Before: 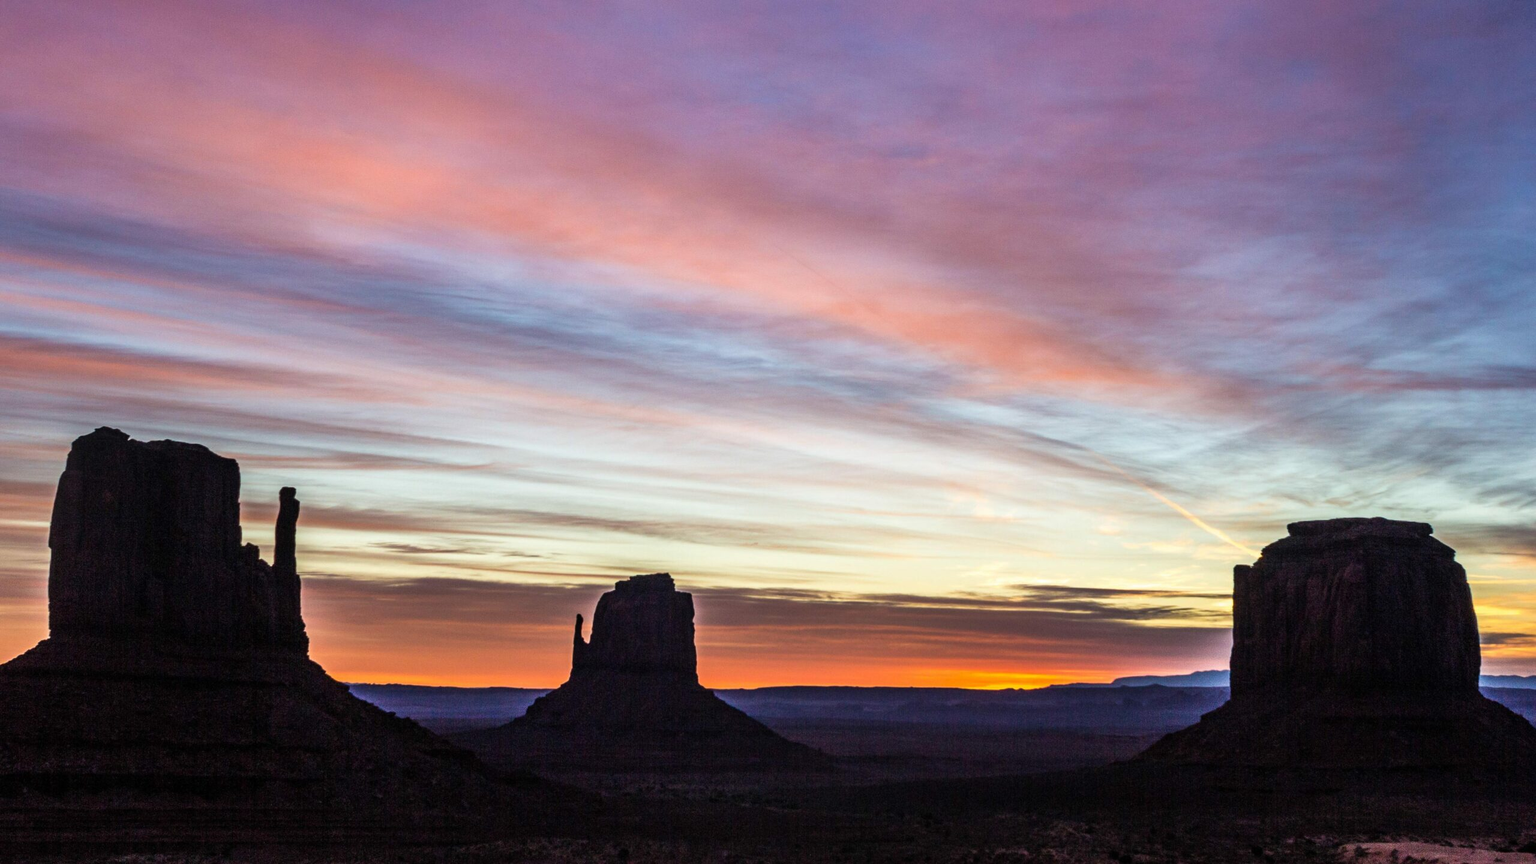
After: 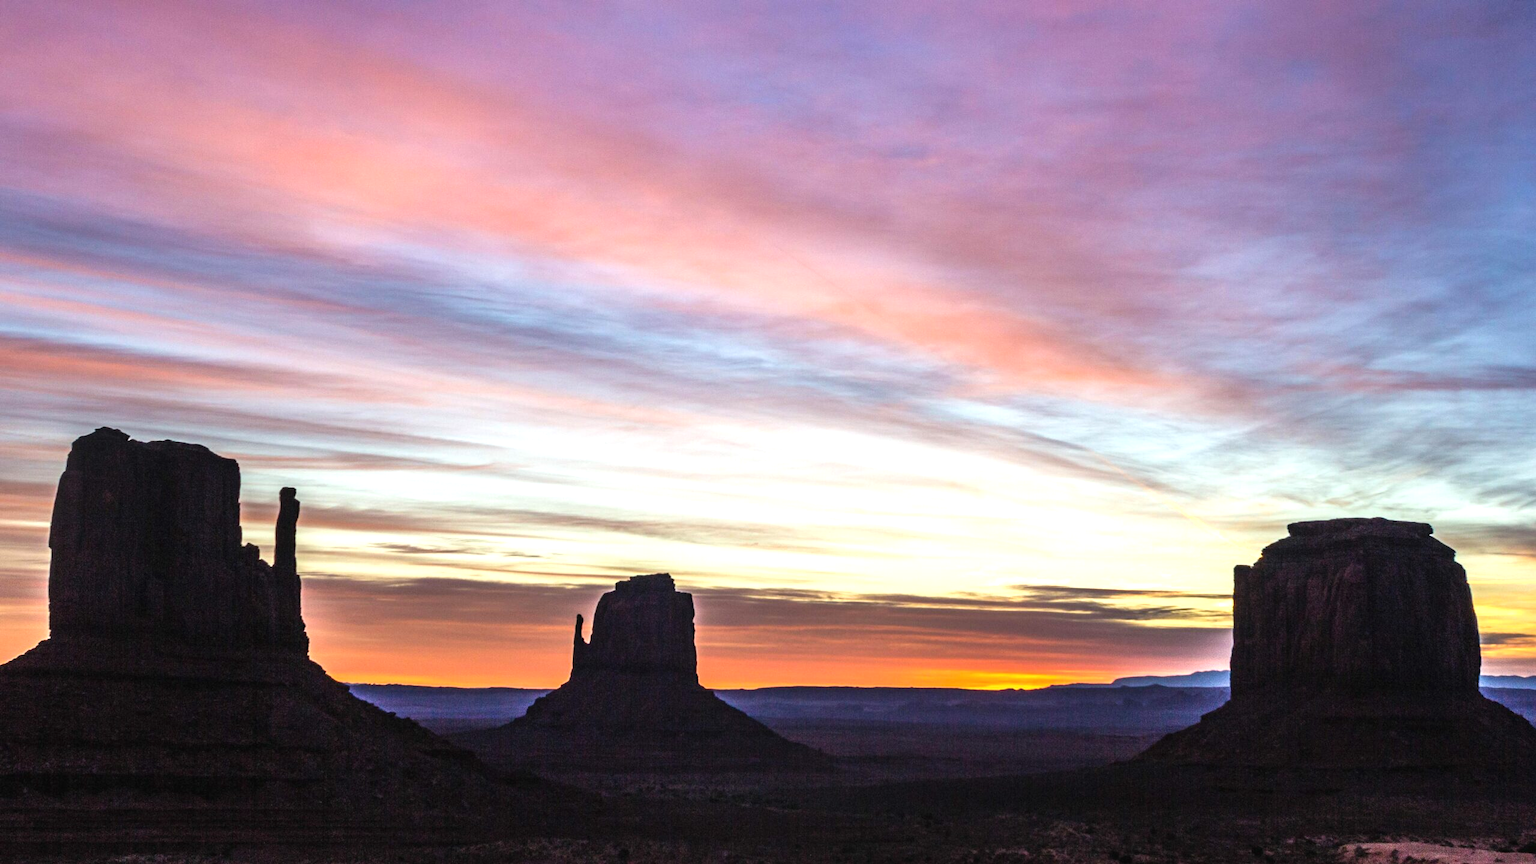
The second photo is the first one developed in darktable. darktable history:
exposure: black level correction -0.001, exposure 0.544 EV, compensate highlight preservation false
